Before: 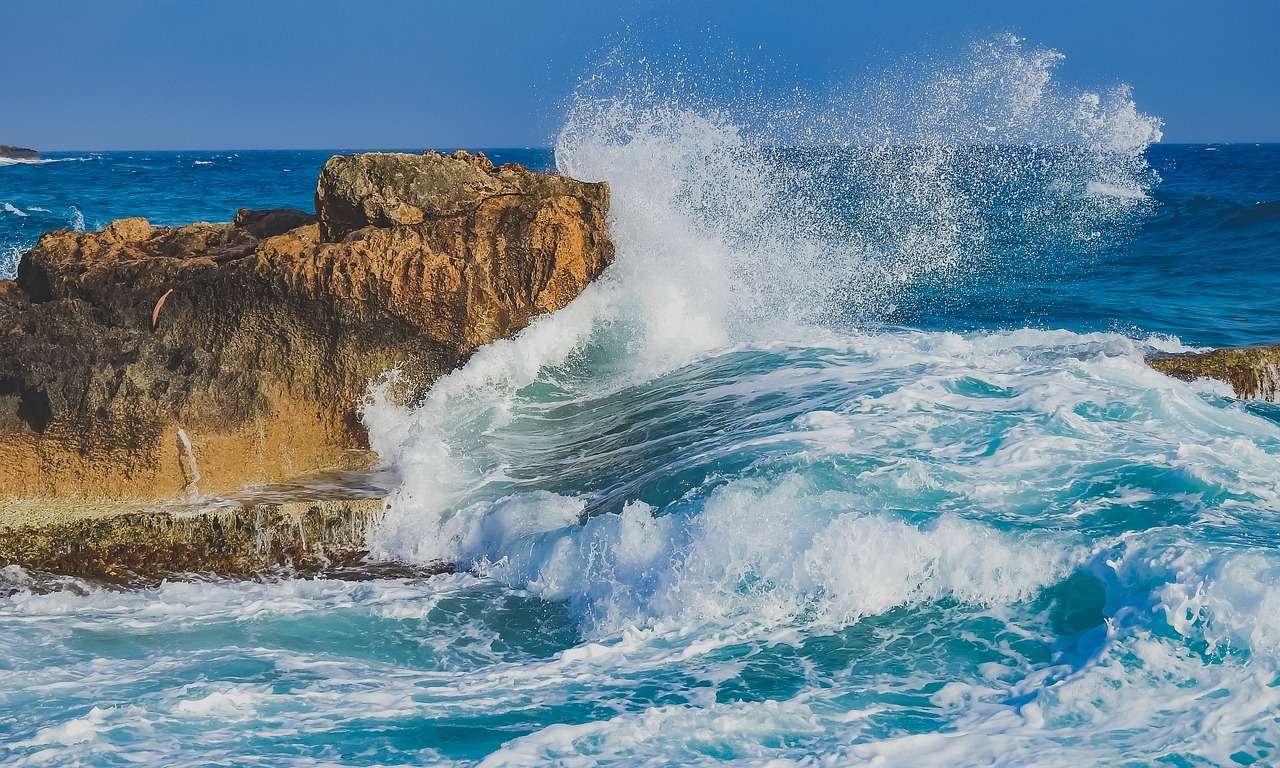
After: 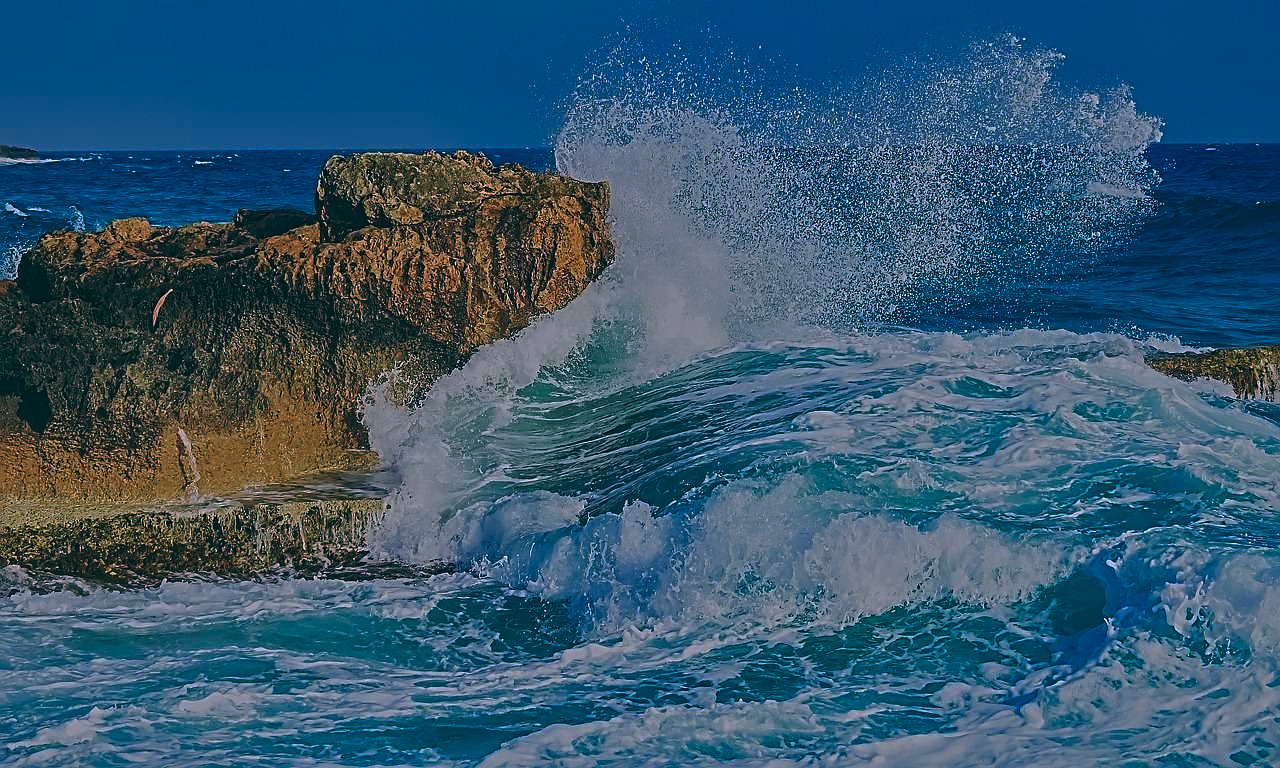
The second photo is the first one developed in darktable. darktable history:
exposure: black level correction 0.001, exposure -0.125 EV, compensate exposure bias true, compensate highlight preservation false
white balance: red 0.967, blue 1.049
sharpen: radius 2.584, amount 0.688
tone equalizer: -8 EV -0.002 EV, -7 EV 0.005 EV, -6 EV -0.008 EV, -5 EV 0.007 EV, -4 EV -0.042 EV, -3 EV -0.233 EV, -2 EV -0.662 EV, -1 EV -0.983 EV, +0 EV -0.969 EV, smoothing diameter 2%, edges refinement/feathering 20, mask exposure compensation -1.57 EV, filter diffusion 5
contrast equalizer: y [[0.5, 0.5, 0.468, 0.5, 0.5, 0.5], [0.5 ×6], [0.5 ×6], [0 ×6], [0 ×6]]
velvia: on, module defaults
color balance: lift [1.016, 0.983, 1, 1.017], gamma [0.78, 1.018, 1.043, 0.957], gain [0.786, 1.063, 0.937, 1.017], input saturation 118.26%, contrast 13.43%, contrast fulcrum 21.62%, output saturation 82.76%
